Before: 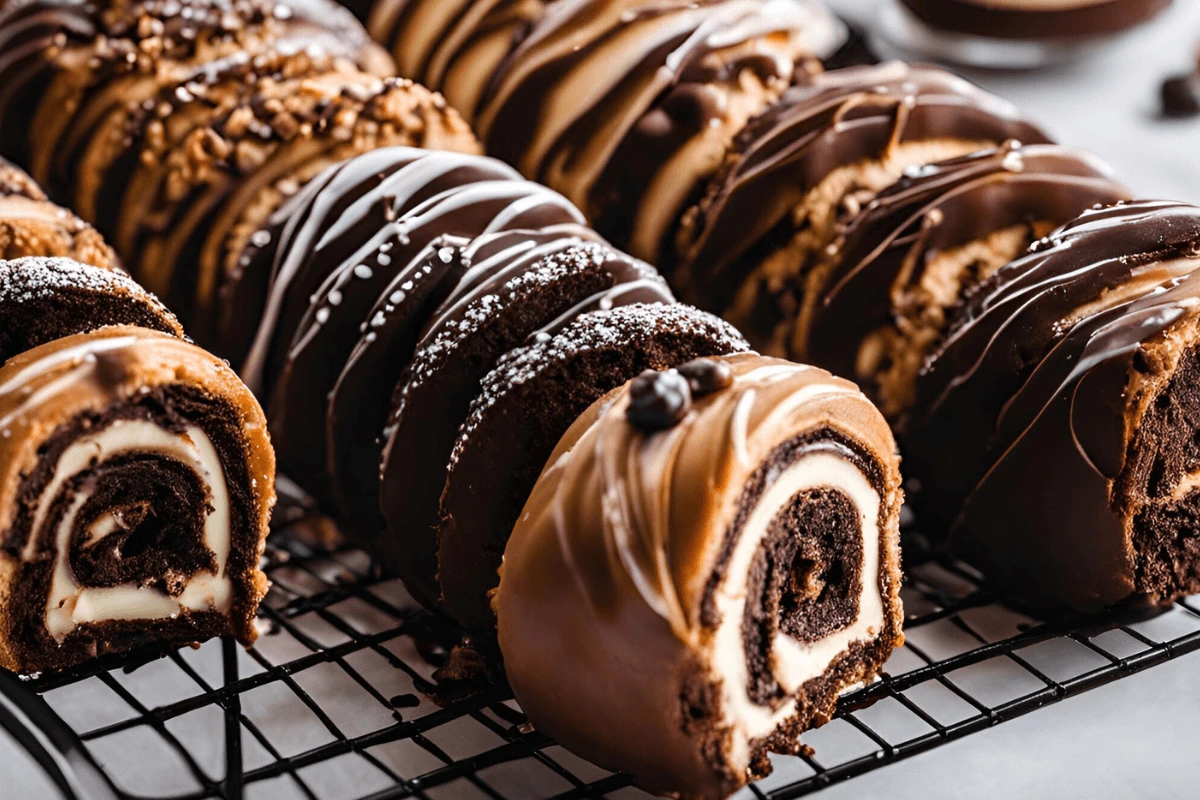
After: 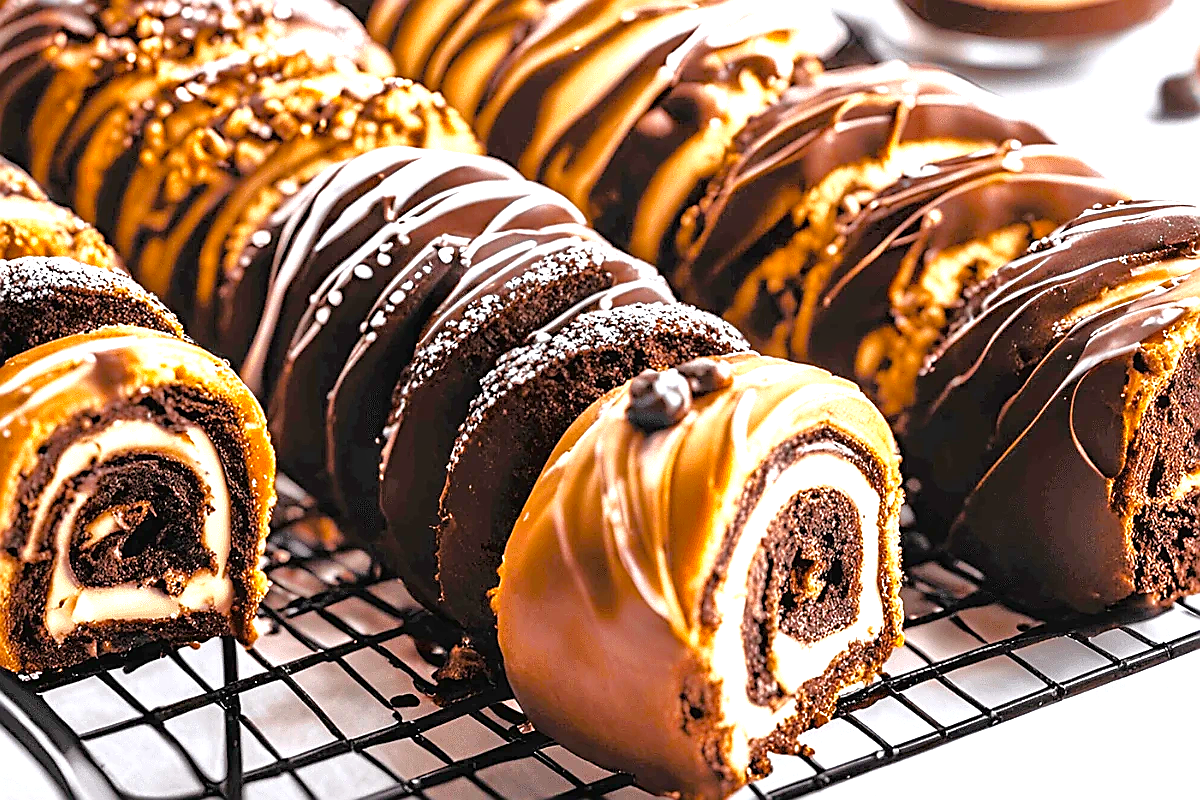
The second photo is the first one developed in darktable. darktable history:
sharpen: radius 1.4, amount 1.25, threshold 0.7
color balance rgb: perceptual saturation grading › global saturation 20%, global vibrance 20%
exposure: black level correction 0, exposure 1.2 EV, compensate highlight preservation false
tone equalizer: -7 EV 0.15 EV, -6 EV 0.6 EV, -5 EV 1.15 EV, -4 EV 1.33 EV, -3 EV 1.15 EV, -2 EV 0.6 EV, -1 EV 0.15 EV, mask exposure compensation -0.5 EV
